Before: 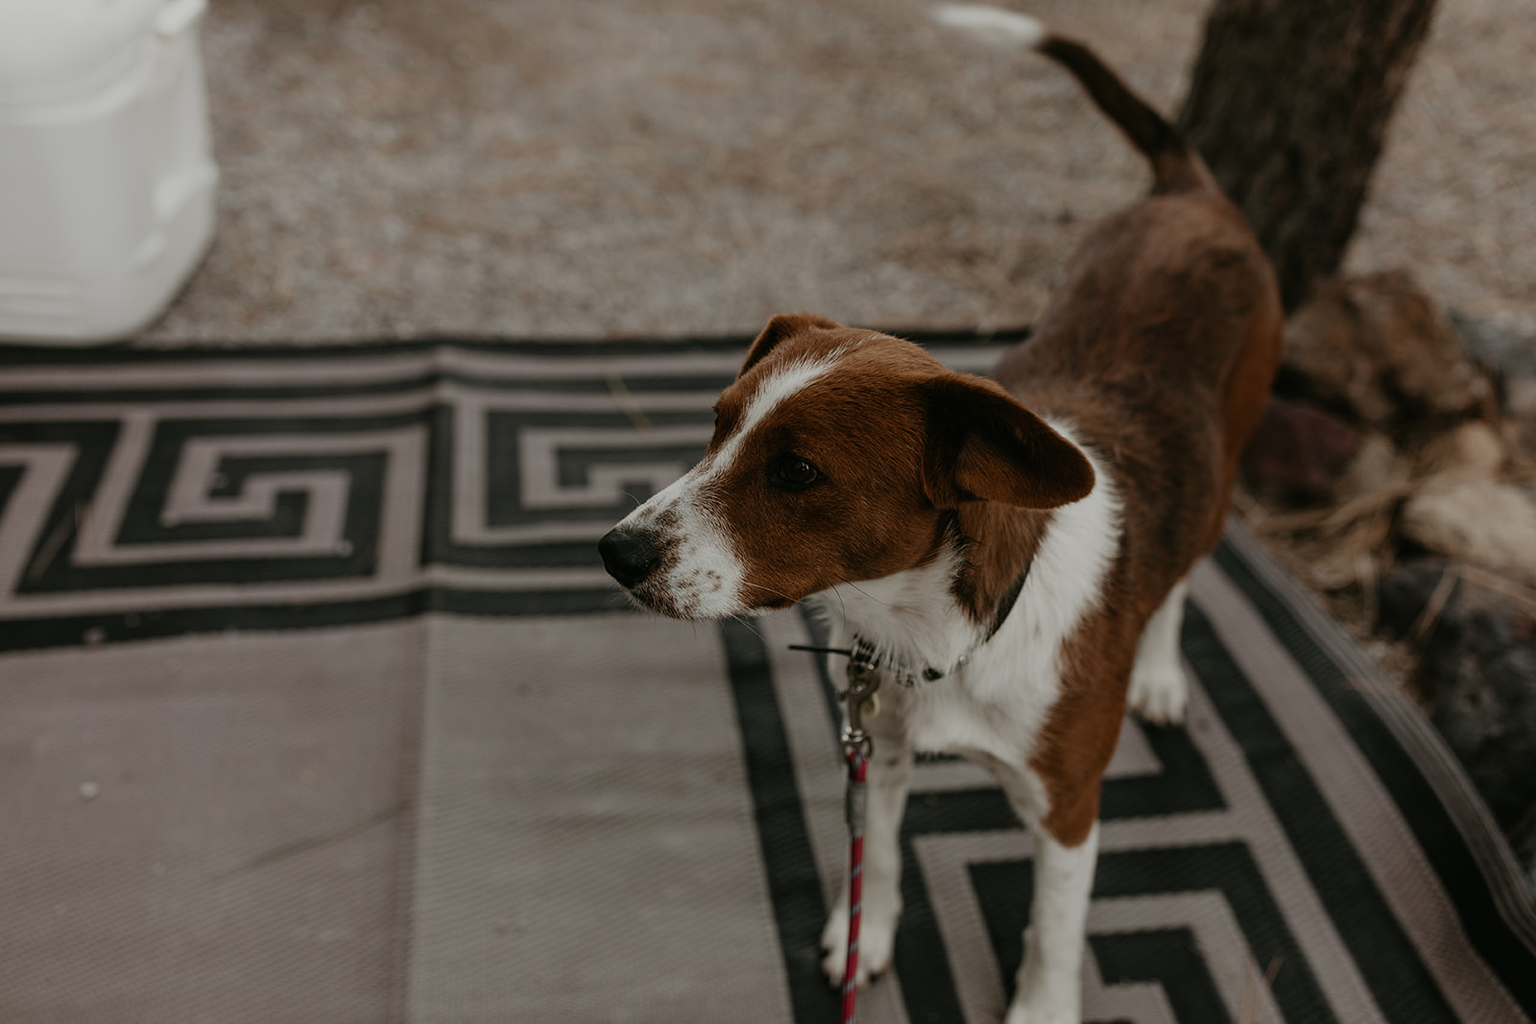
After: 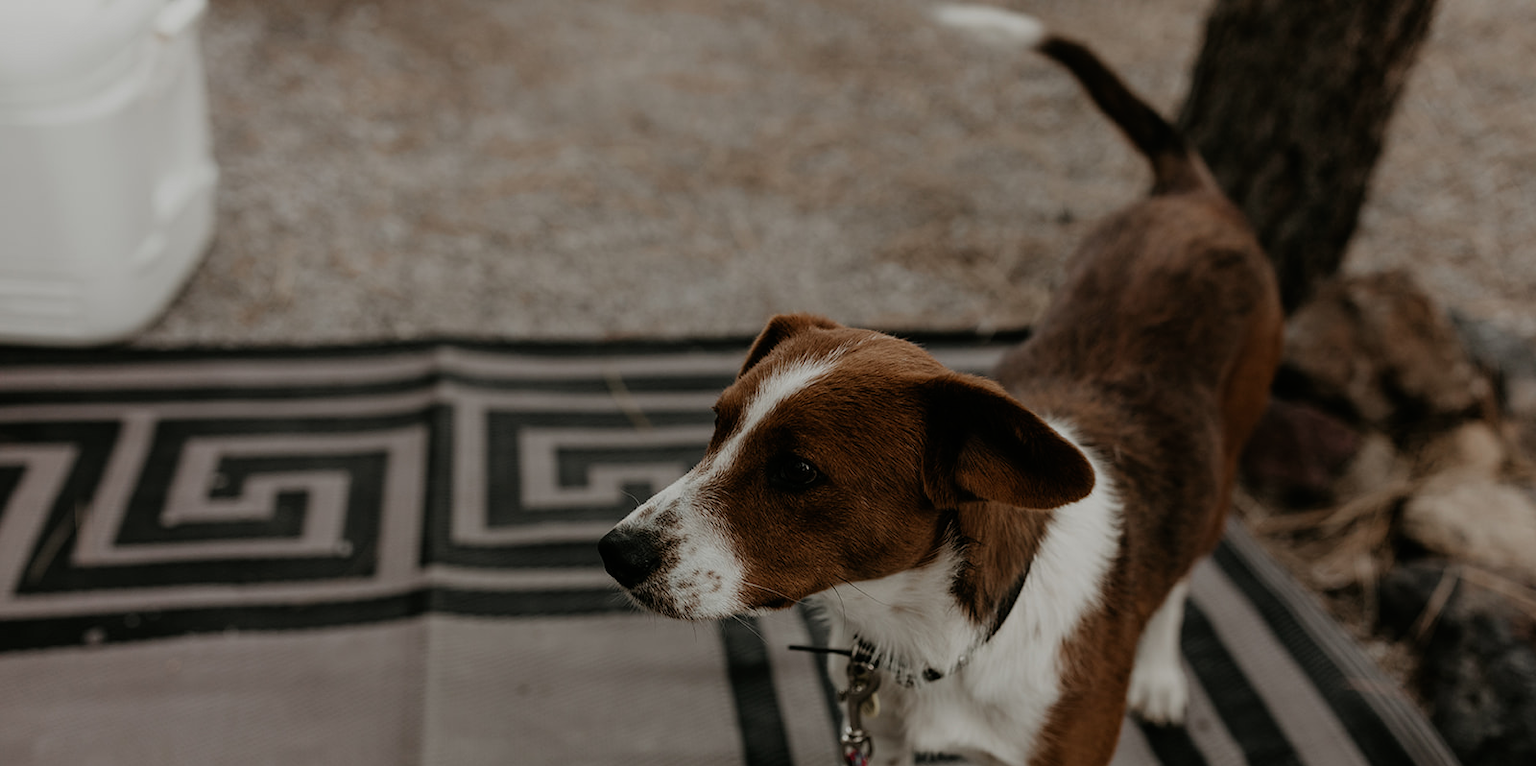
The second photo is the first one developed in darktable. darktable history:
exposure: compensate highlight preservation false
filmic rgb: black relative exposure -9.5 EV, white relative exposure 3.02 EV, hardness 6.12
crop: bottom 24.967%
